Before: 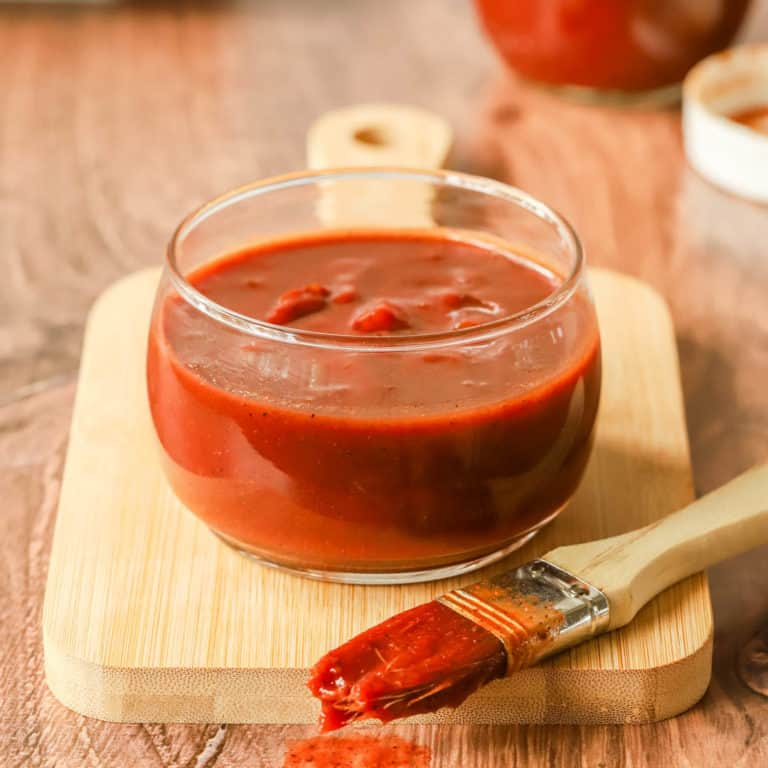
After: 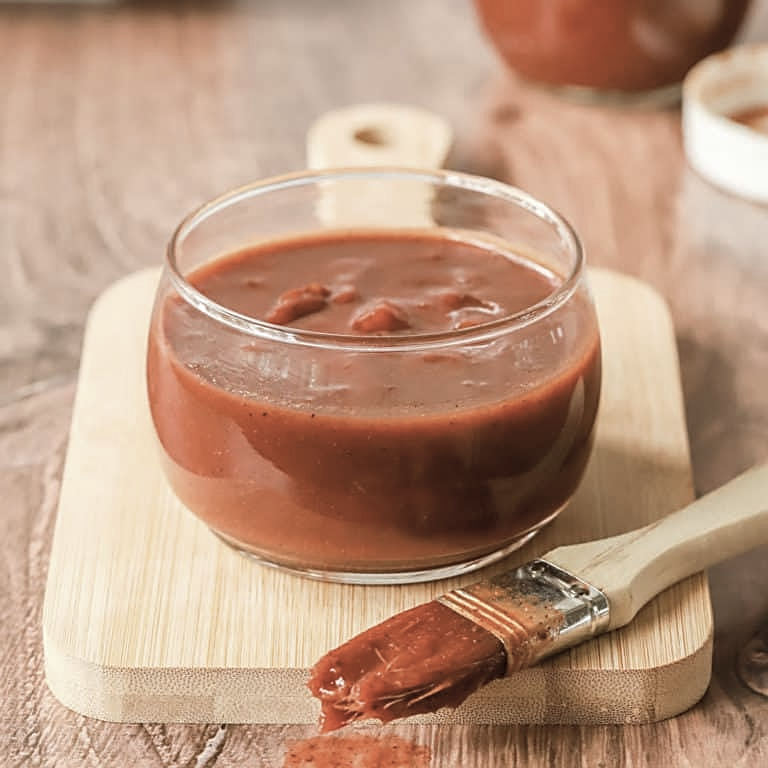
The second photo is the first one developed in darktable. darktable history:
color zones: curves: ch1 [(0, 0.292) (0.001, 0.292) (0.2, 0.264) (0.4, 0.248) (0.6, 0.248) (0.8, 0.264) (0.999, 0.292) (1, 0.292)]
sharpen: on, module defaults
